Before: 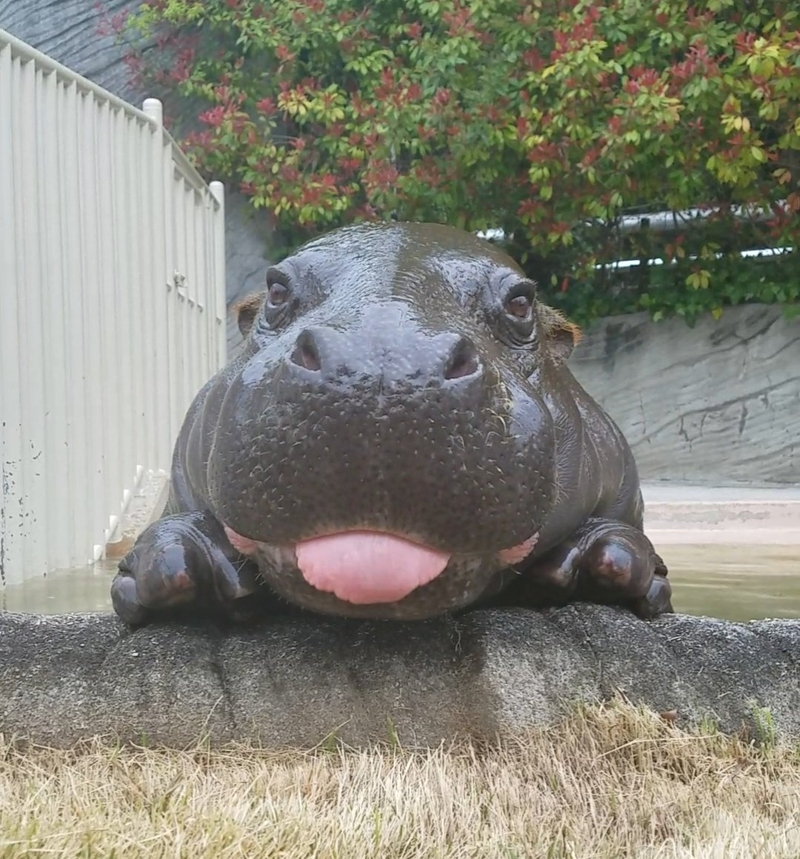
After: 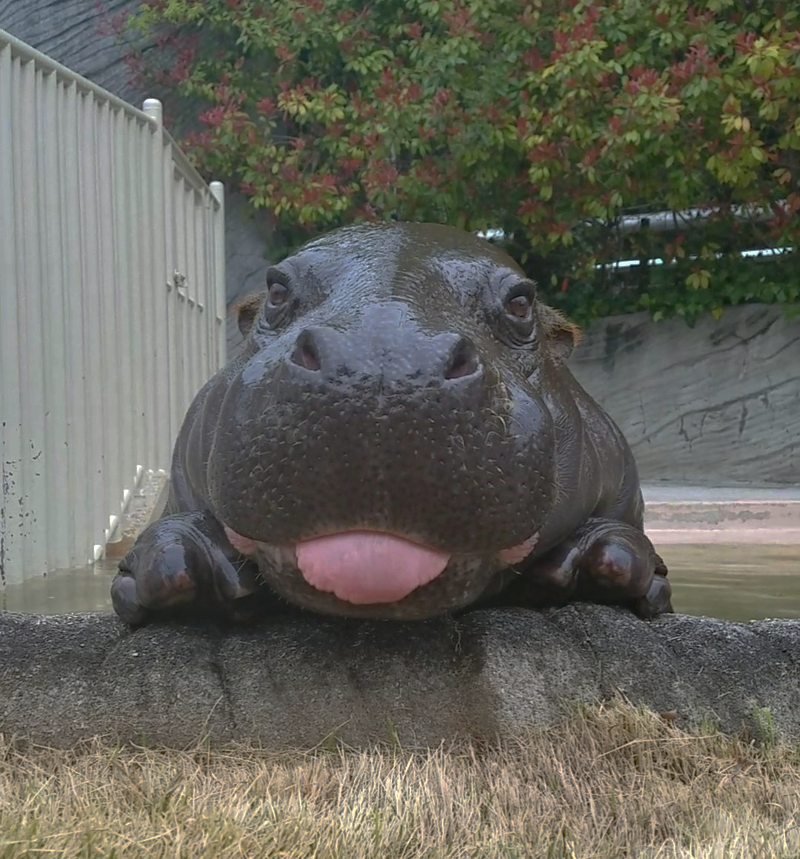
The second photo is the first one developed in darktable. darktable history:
base curve: curves: ch0 [(0, 0) (0.826, 0.587) (1, 1)], preserve colors none
haze removal: compatibility mode true, adaptive false
